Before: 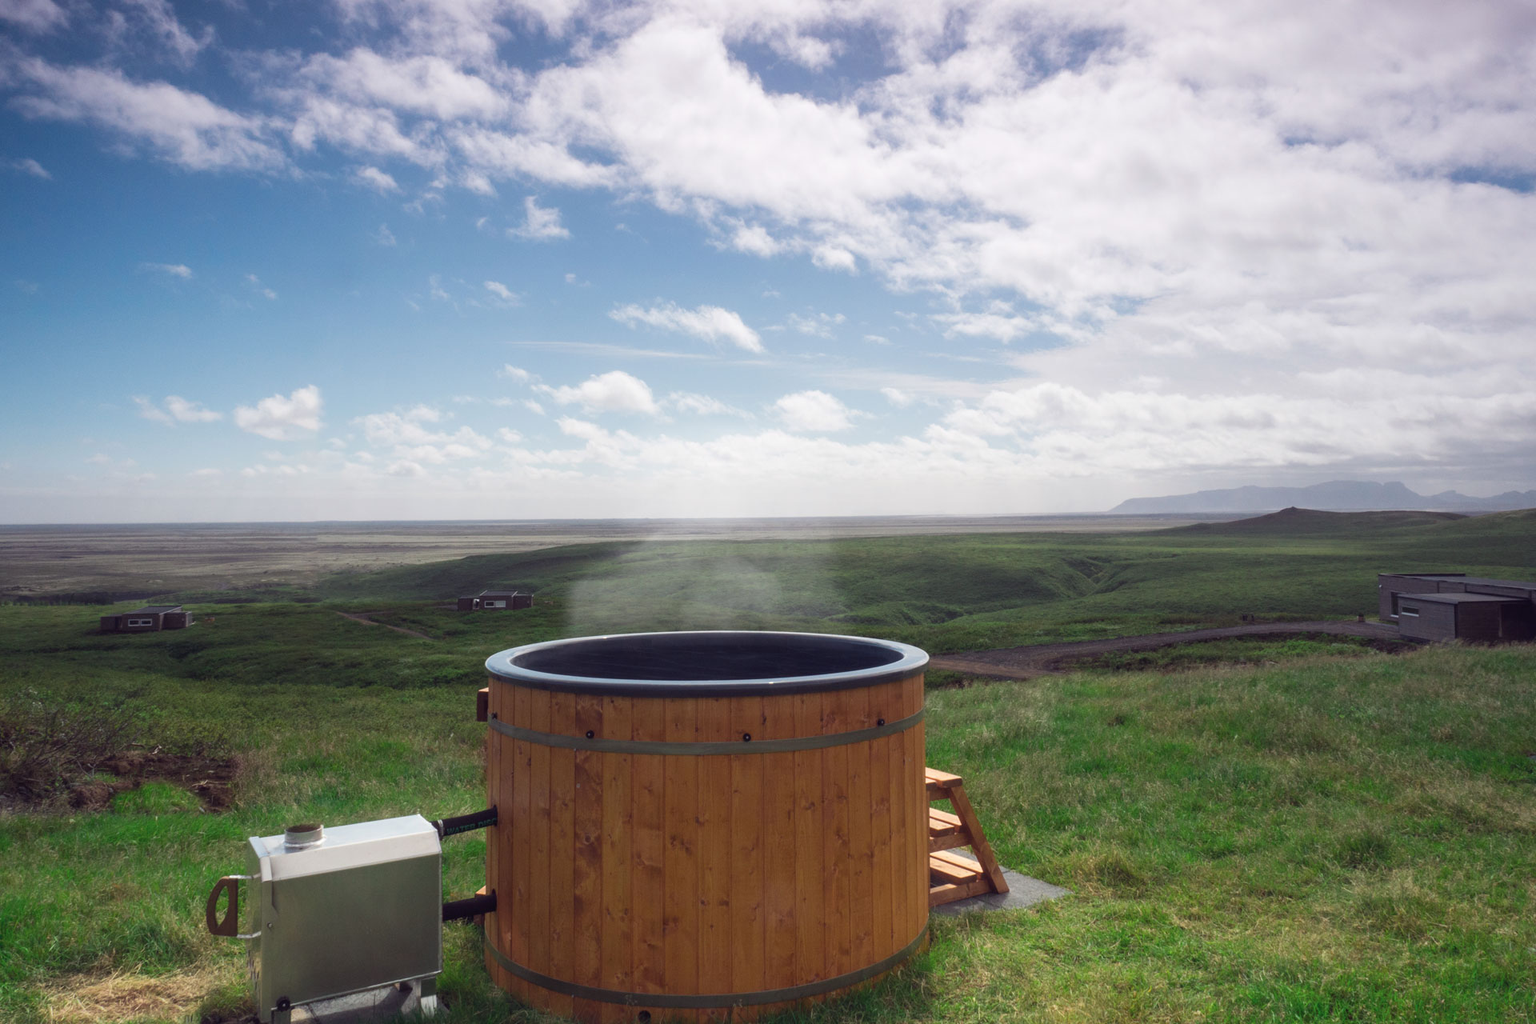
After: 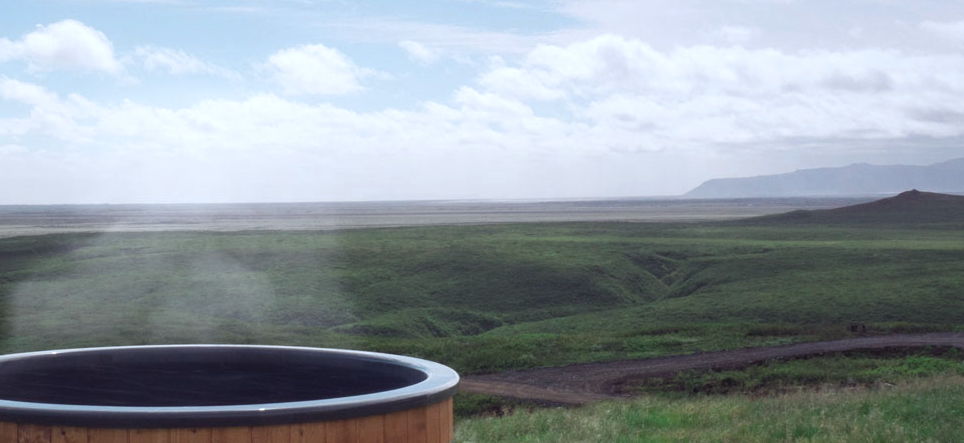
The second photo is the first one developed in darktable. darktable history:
crop: left 36.607%, top 34.735%, right 13.146%, bottom 30.611%
white balance: red 0.954, blue 1.079
color zones: curves: ch0 [(0.018, 0.548) (0.224, 0.64) (0.425, 0.447) (0.675, 0.575) (0.732, 0.579)]; ch1 [(0.066, 0.487) (0.25, 0.5) (0.404, 0.43) (0.75, 0.421) (0.956, 0.421)]; ch2 [(0.044, 0.561) (0.215, 0.465) (0.399, 0.544) (0.465, 0.548) (0.614, 0.447) (0.724, 0.43) (0.882, 0.623) (0.956, 0.632)]
